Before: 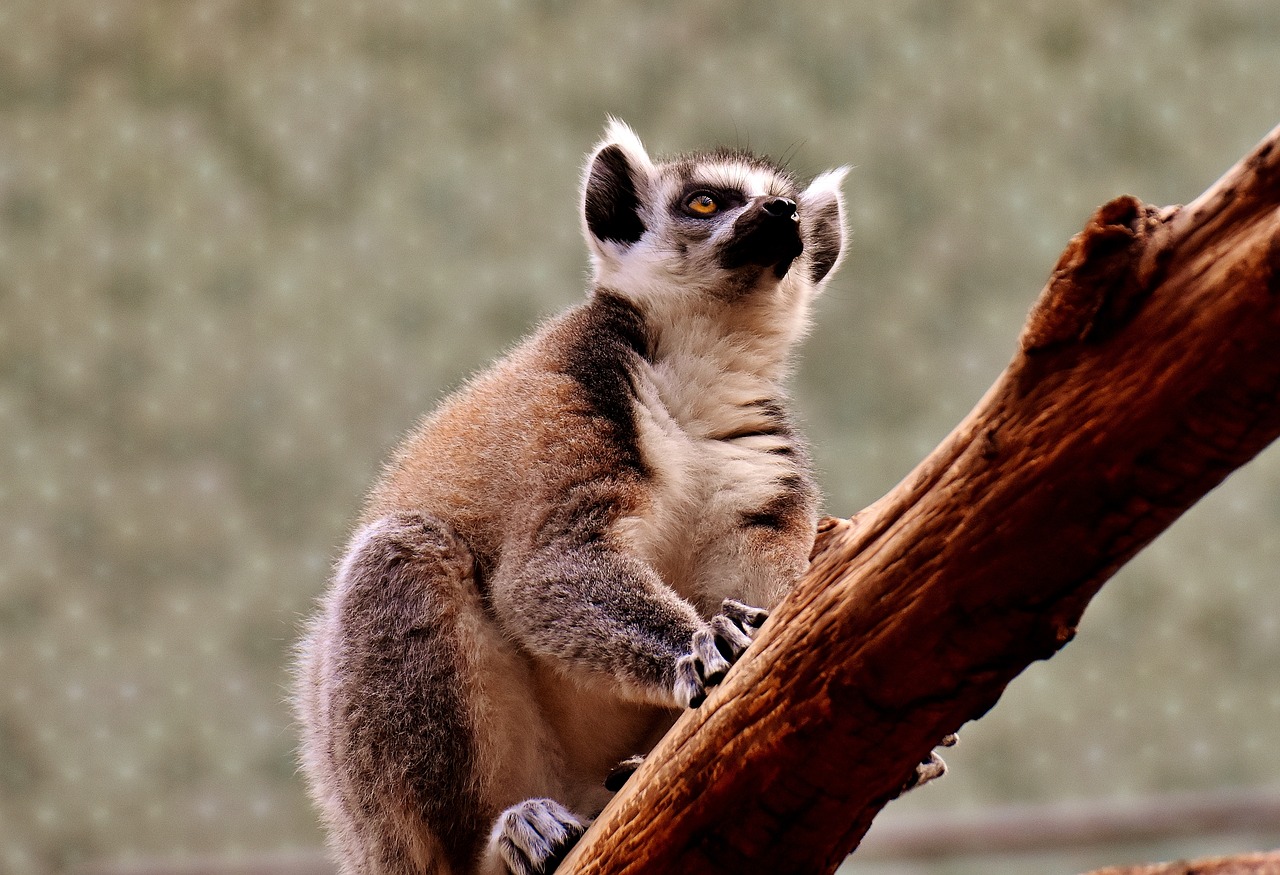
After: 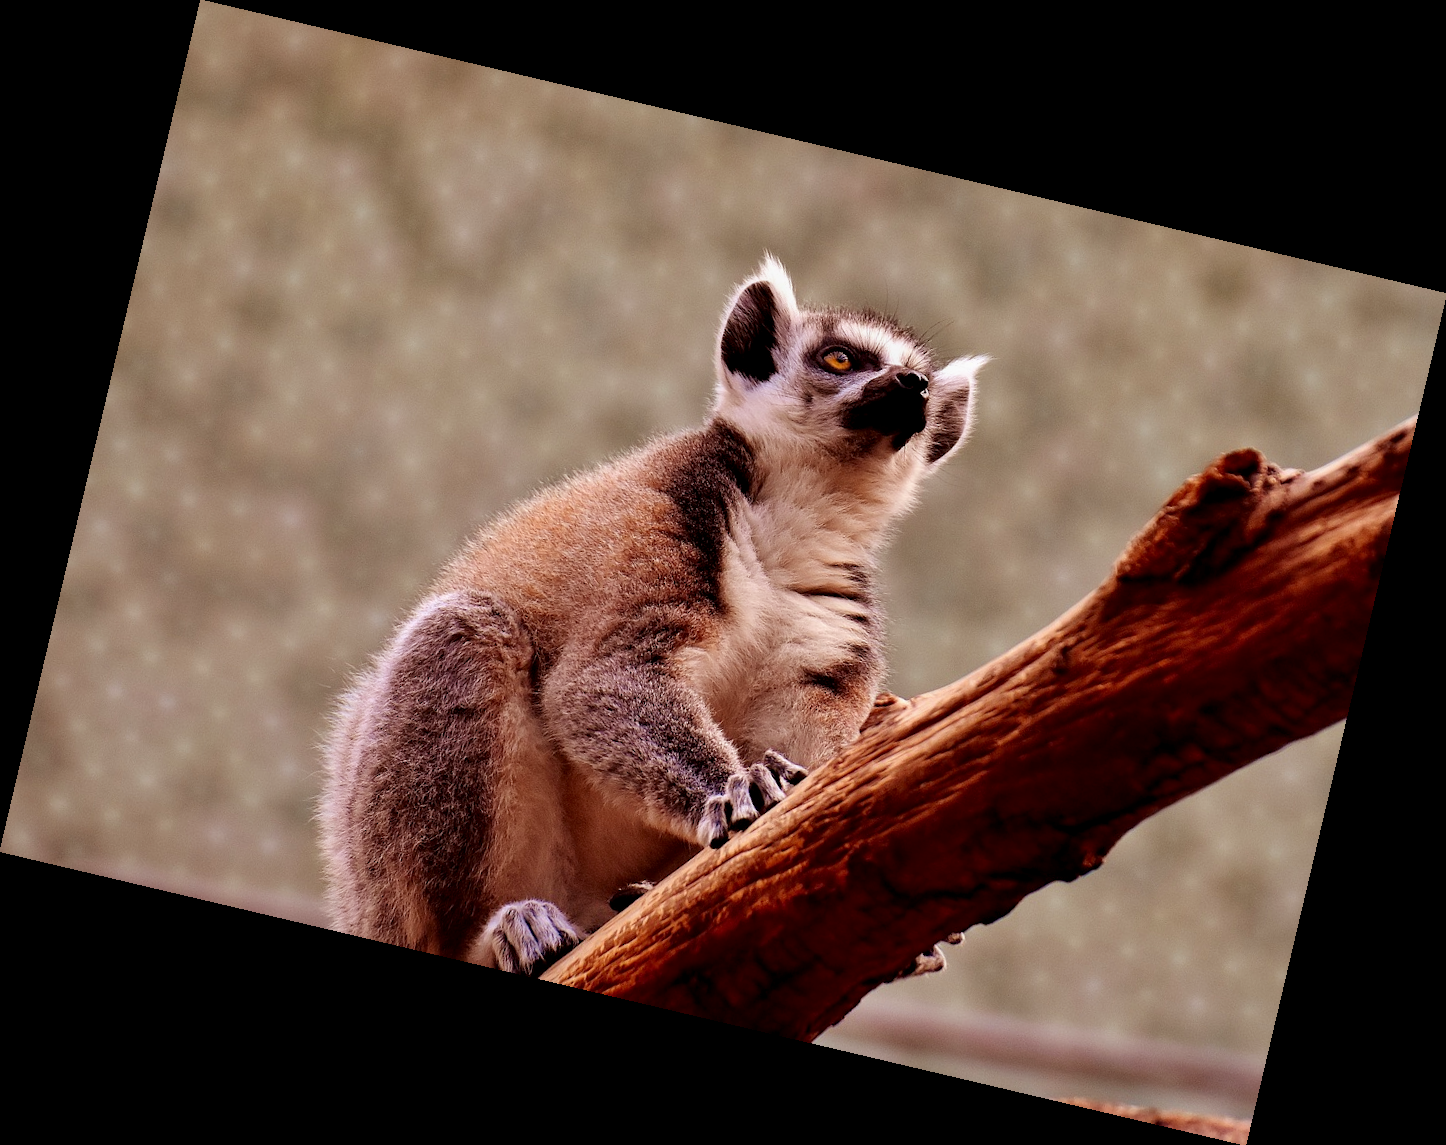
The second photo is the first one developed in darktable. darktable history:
rgb levels: mode RGB, independent channels, levels [[0, 0.474, 1], [0, 0.5, 1], [0, 0.5, 1]]
local contrast: highlights 61%, shadows 106%, detail 107%, midtone range 0.529
rotate and perspective: rotation 13.27°, automatic cropping off
